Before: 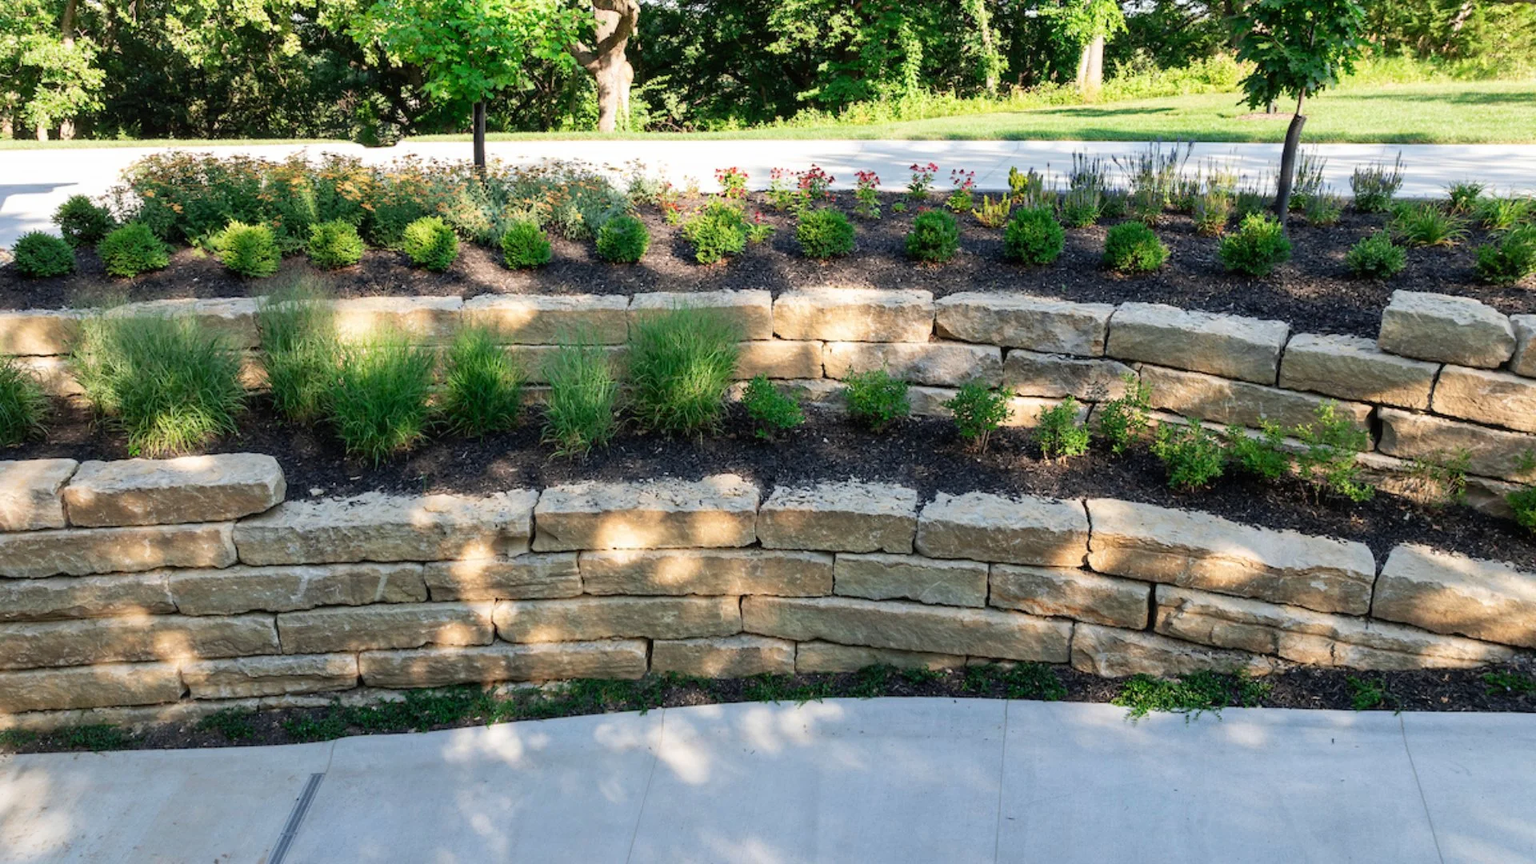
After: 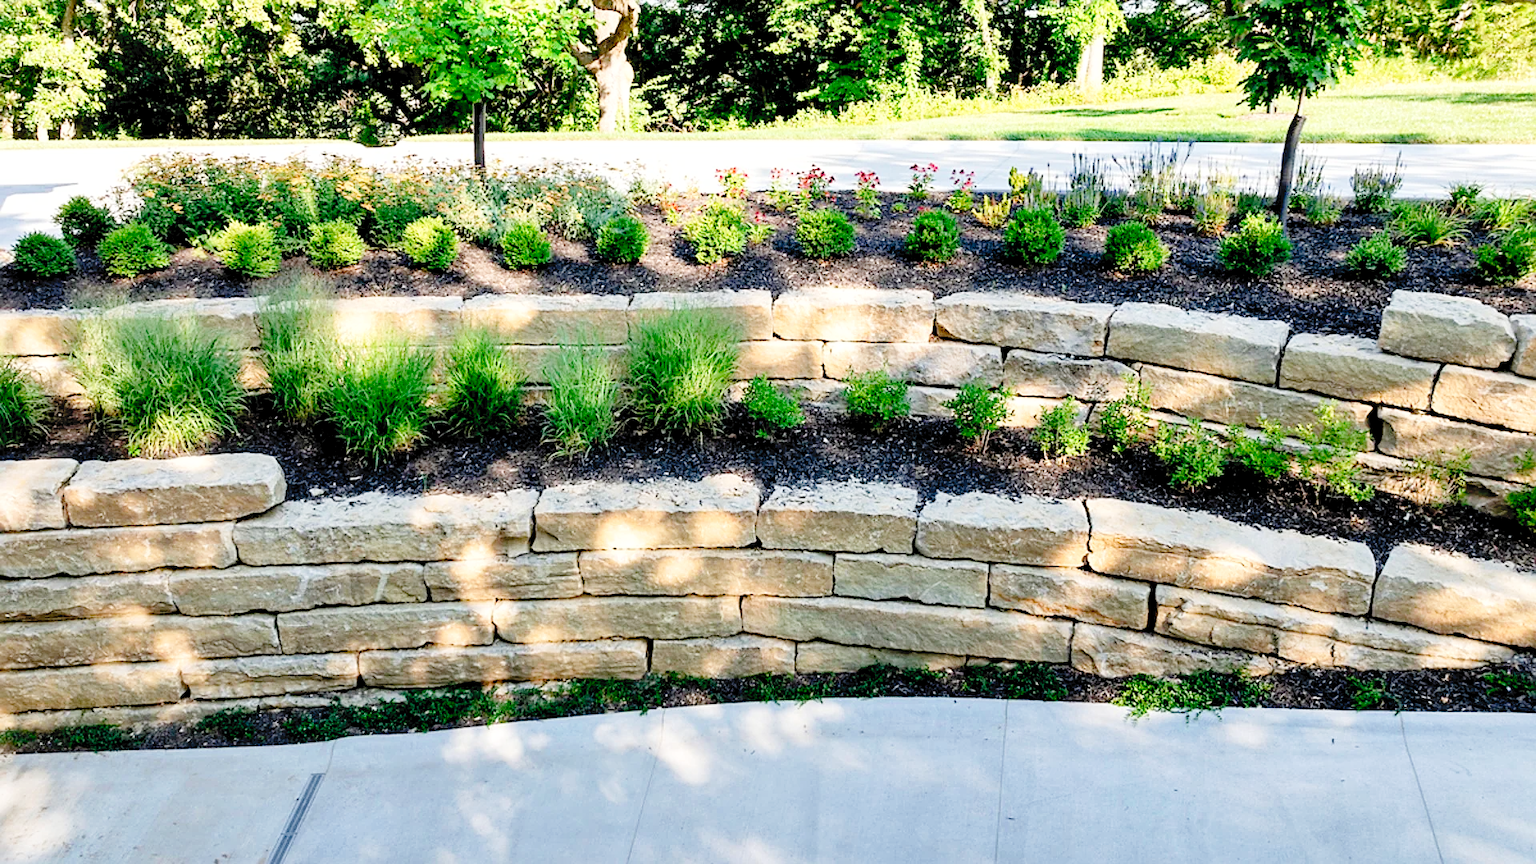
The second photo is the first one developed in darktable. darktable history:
sharpen: on, module defaults
white balance: red 1, blue 1
rgb levels: preserve colors sum RGB, levels [[0.038, 0.433, 0.934], [0, 0.5, 1], [0, 0.5, 1]]
exposure: black level correction 0, exposure 0.5 EV, compensate highlight preservation false
shadows and highlights: low approximation 0.01, soften with gaussian
tone curve: curves: ch0 [(0, 0) (0.003, 0.03) (0.011, 0.03) (0.025, 0.033) (0.044, 0.035) (0.069, 0.04) (0.1, 0.046) (0.136, 0.052) (0.177, 0.08) (0.224, 0.121) (0.277, 0.225) (0.335, 0.343) (0.399, 0.456) (0.468, 0.555) (0.543, 0.647) (0.623, 0.732) (0.709, 0.808) (0.801, 0.886) (0.898, 0.947) (1, 1)], preserve colors none
